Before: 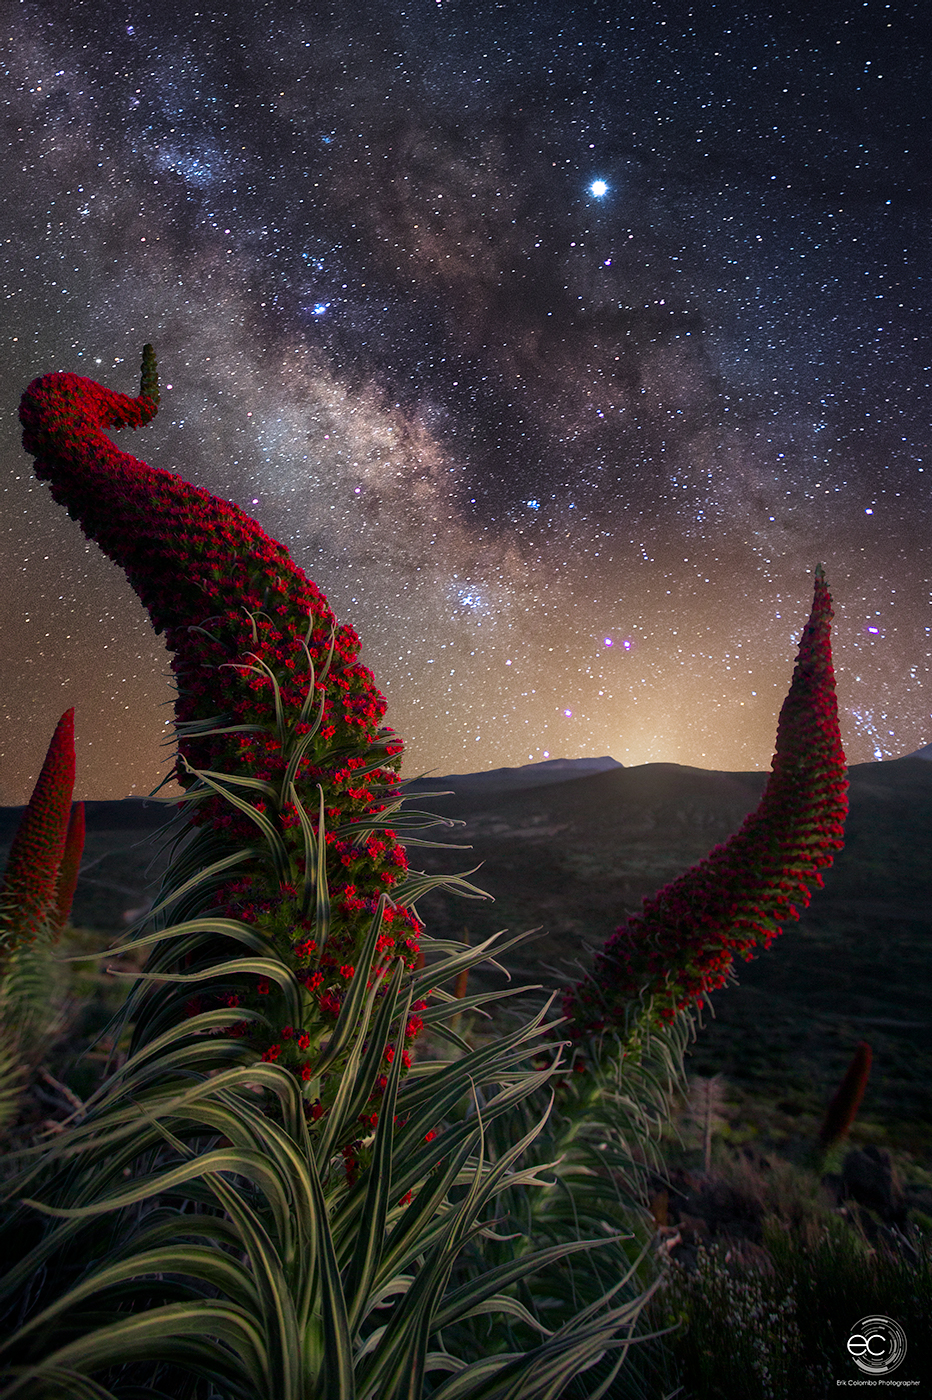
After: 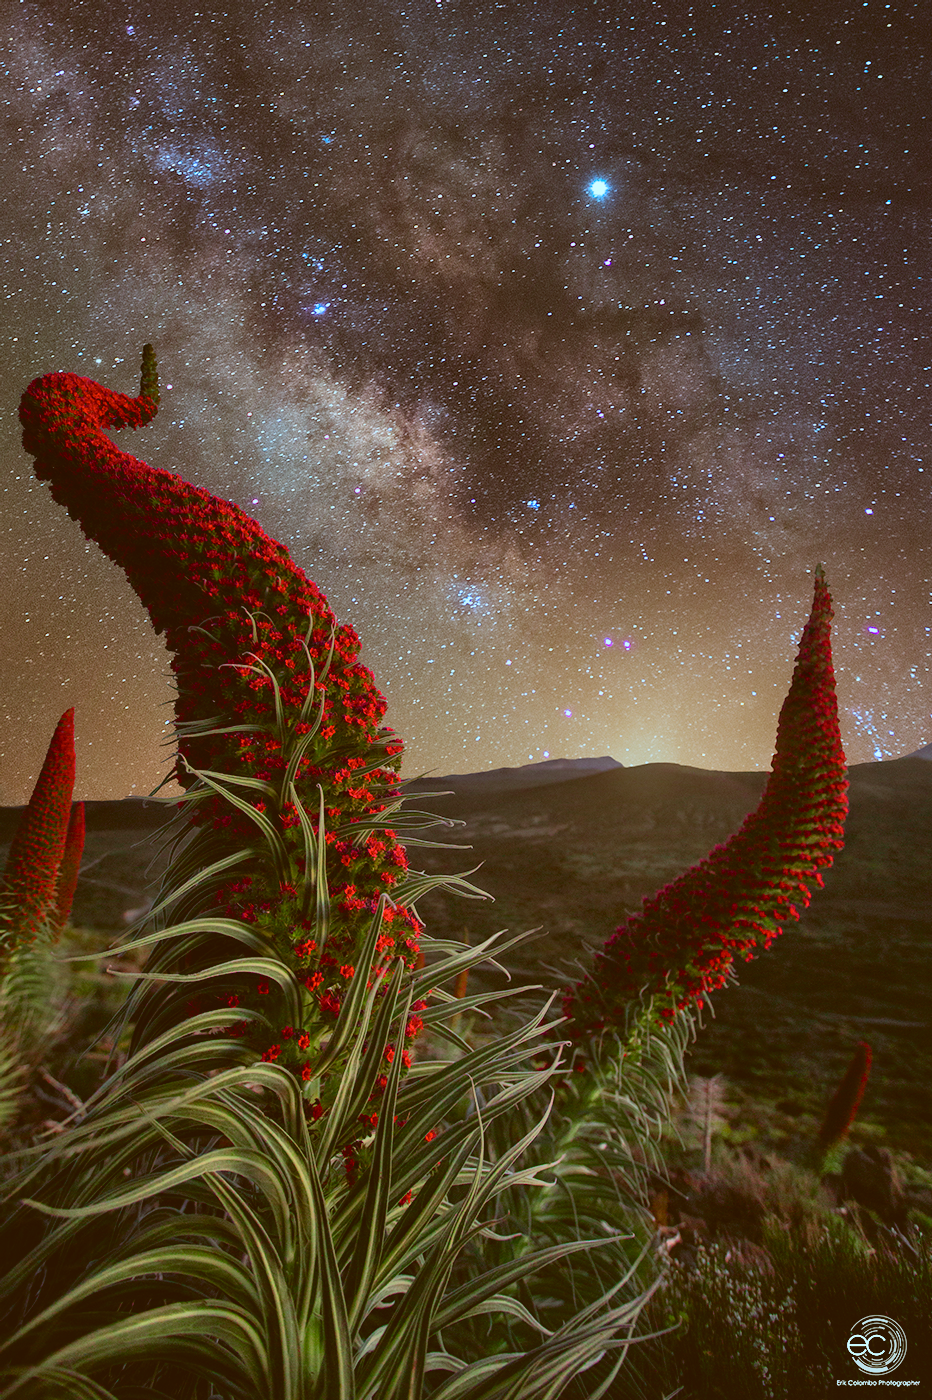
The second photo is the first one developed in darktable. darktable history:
color correction: highlights a* -14.01, highlights b* -16.01, shadows a* 10.67, shadows b* 30.16
contrast brightness saturation: contrast -0.114
shadows and highlights: low approximation 0.01, soften with gaussian
tone equalizer: edges refinement/feathering 500, mask exposure compensation -1.57 EV, preserve details no
